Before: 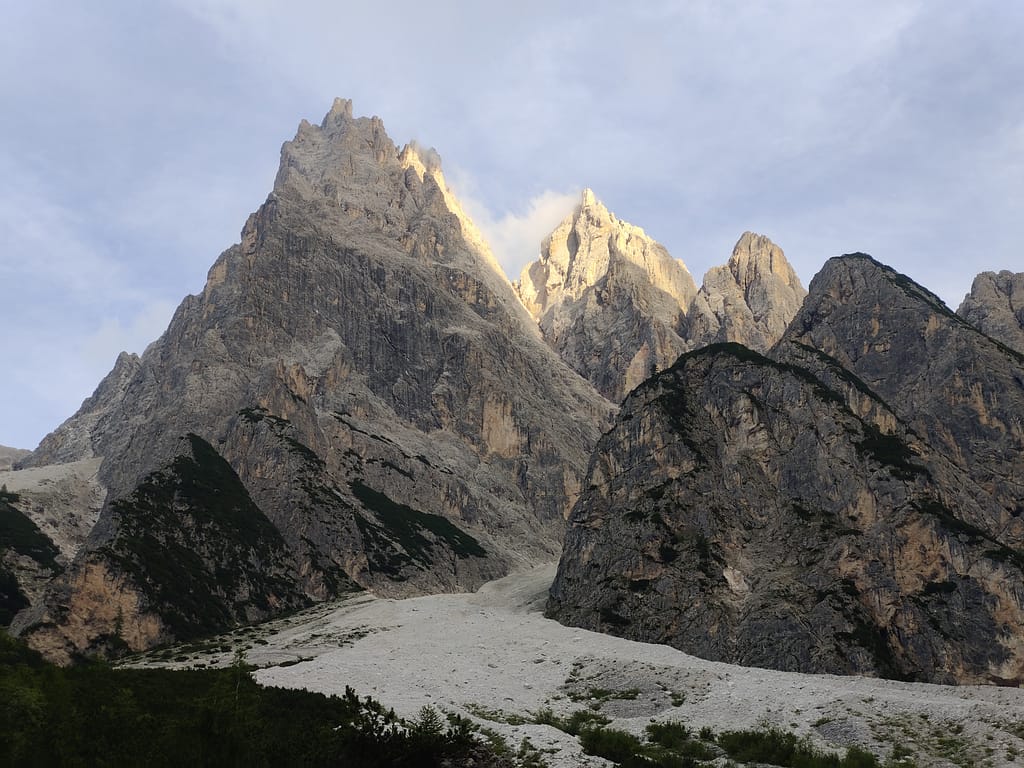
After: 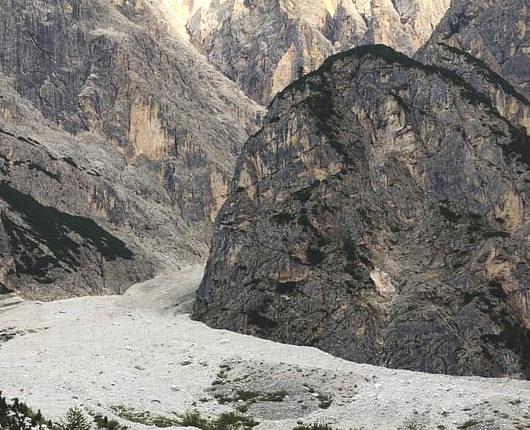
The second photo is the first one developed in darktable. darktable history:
exposure: black level correction -0.005, exposure 1.002 EV, compensate highlight preservation false
crop: left 34.479%, top 38.822%, right 13.718%, bottom 5.172%
